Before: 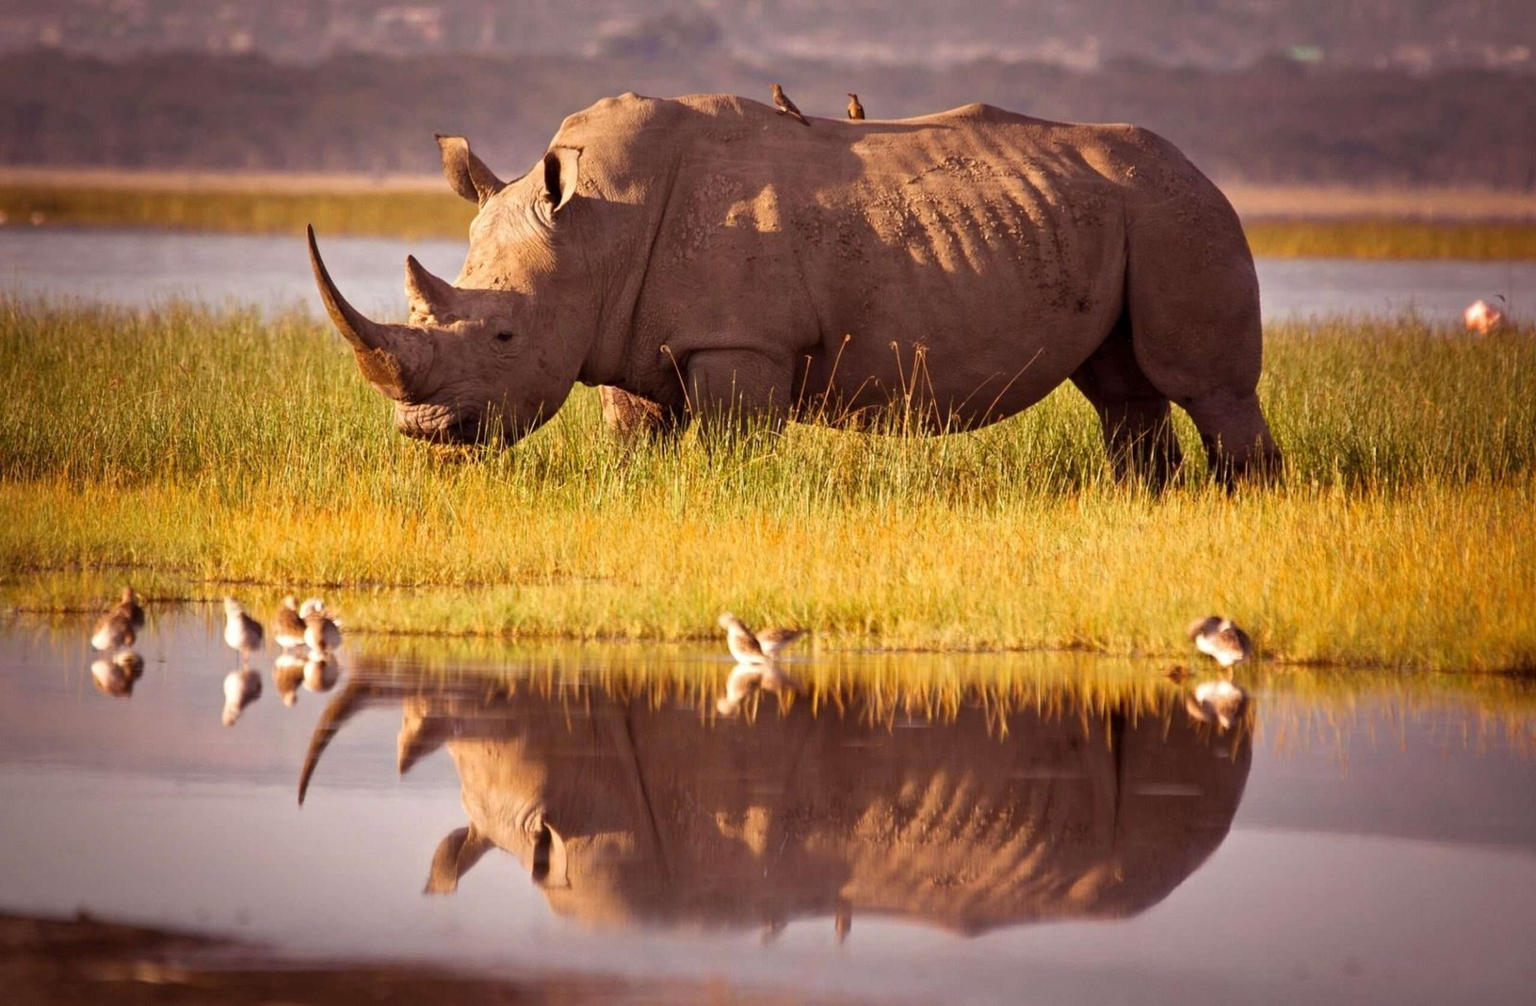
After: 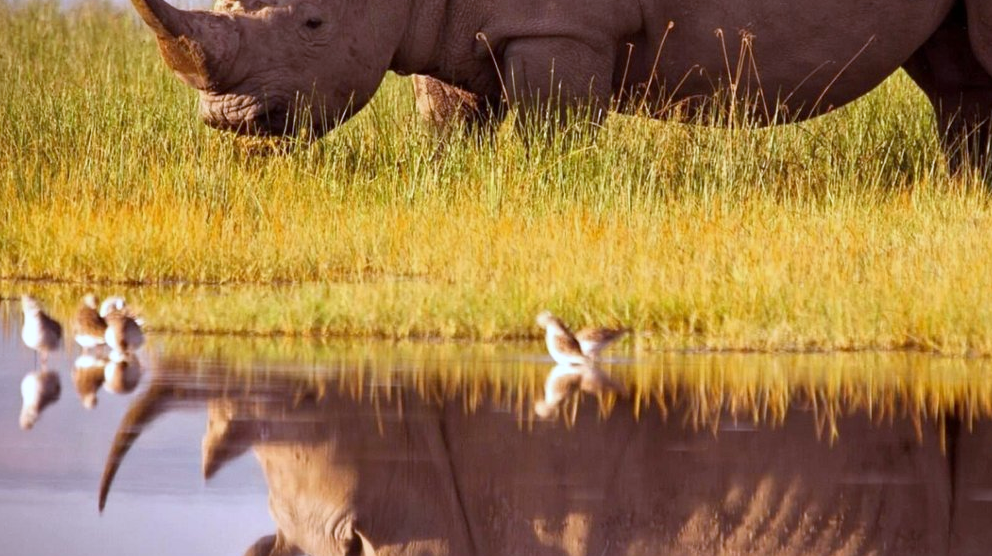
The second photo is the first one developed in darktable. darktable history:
white balance: red 0.948, green 1.02, blue 1.176
crop: left 13.312%, top 31.28%, right 24.627%, bottom 15.582%
